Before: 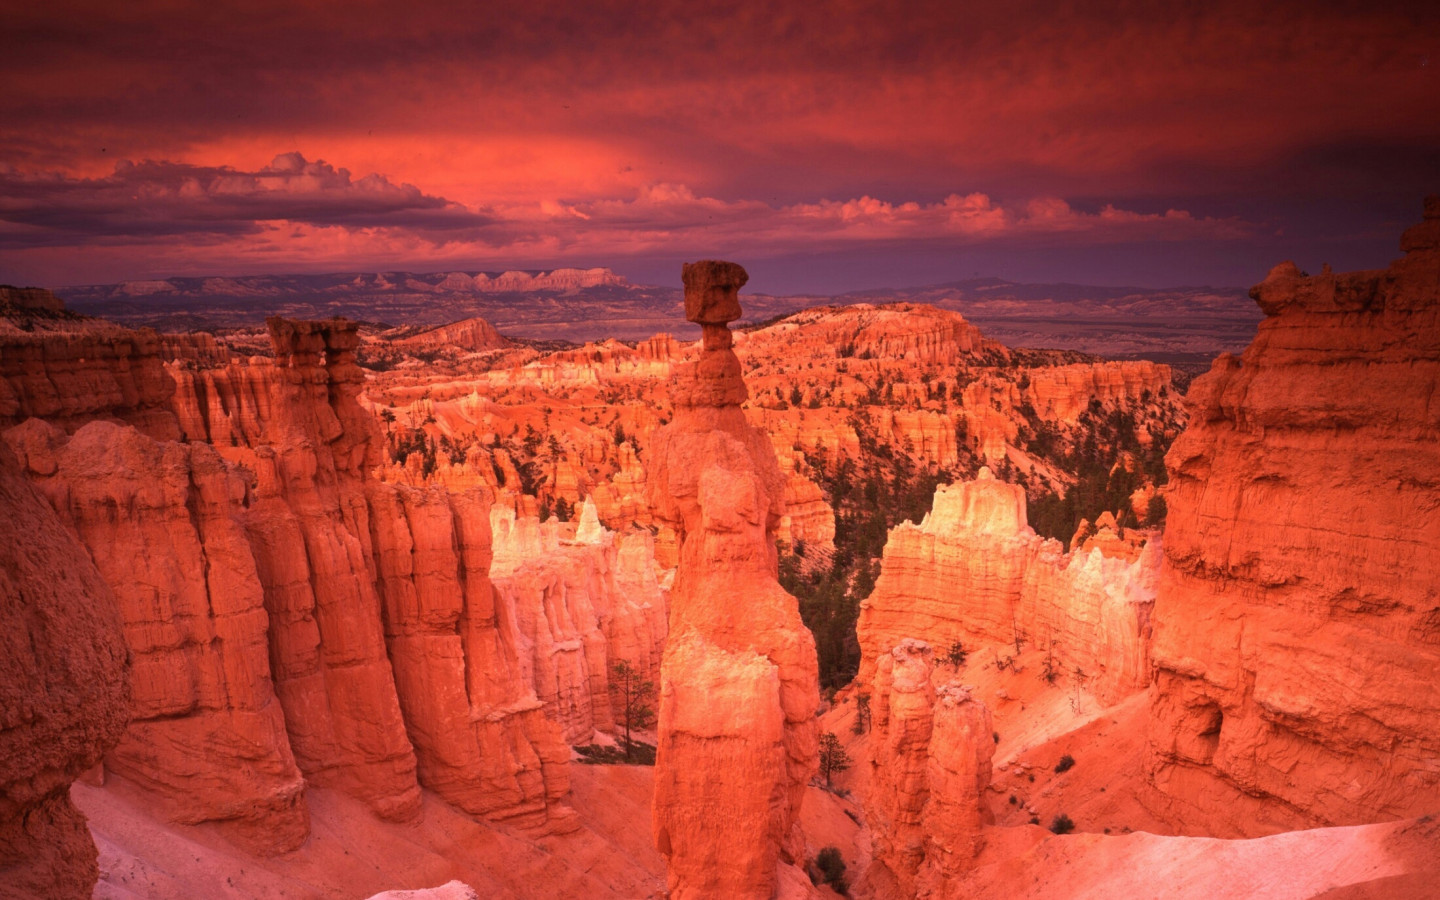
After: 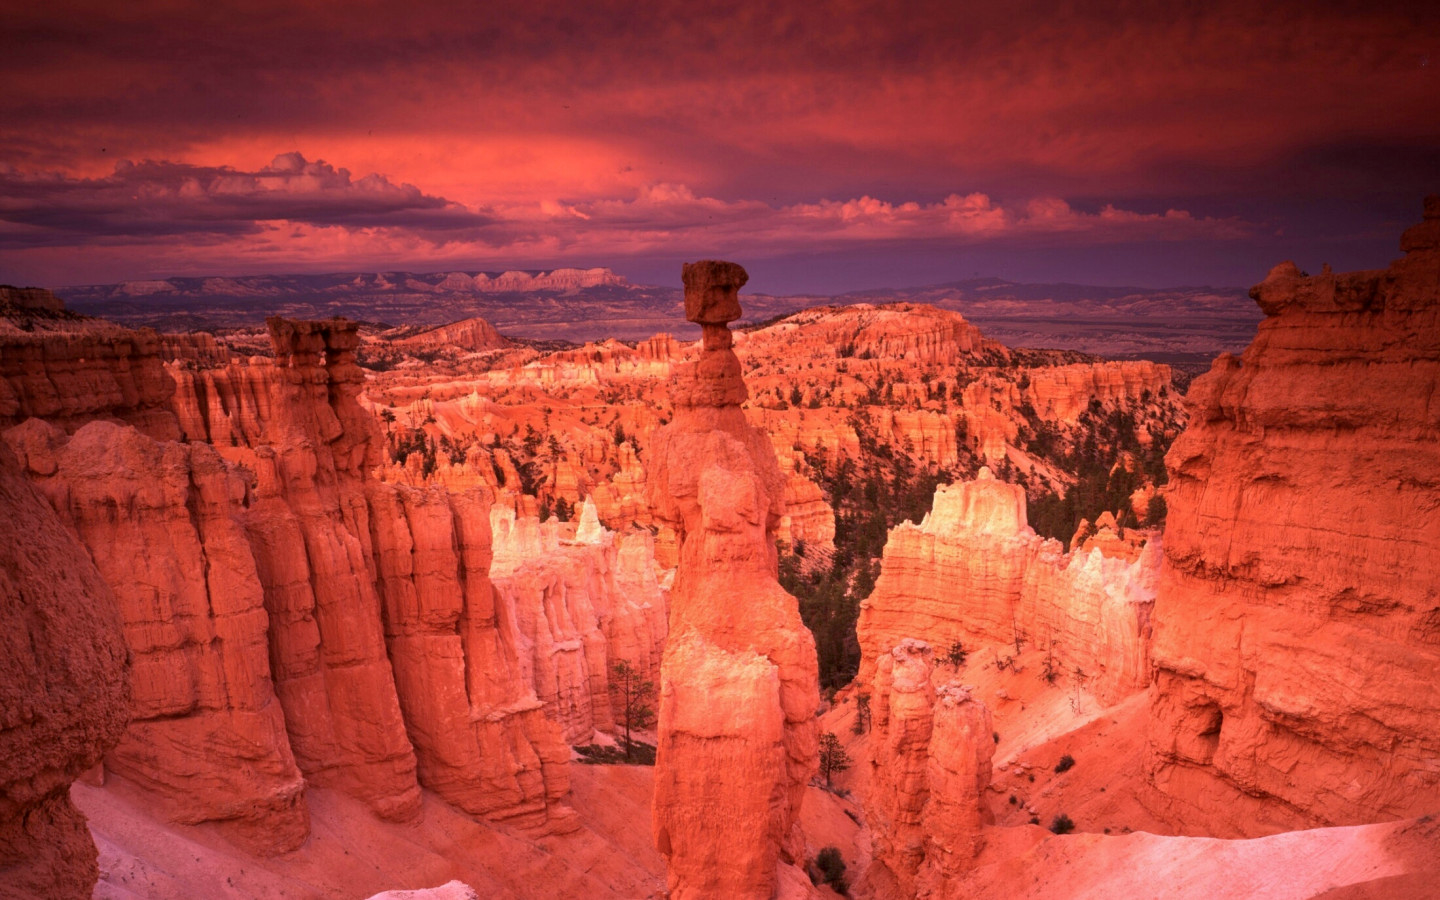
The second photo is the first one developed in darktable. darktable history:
contrast equalizer: octaves 7, y [[0.6 ×6], [0.55 ×6], [0 ×6], [0 ×6], [0 ×6]], mix 0.15
color calibration: illuminant as shot in camera, x 0.358, y 0.373, temperature 4628.91 K
exposure: black level correction 0.002, compensate highlight preservation false
